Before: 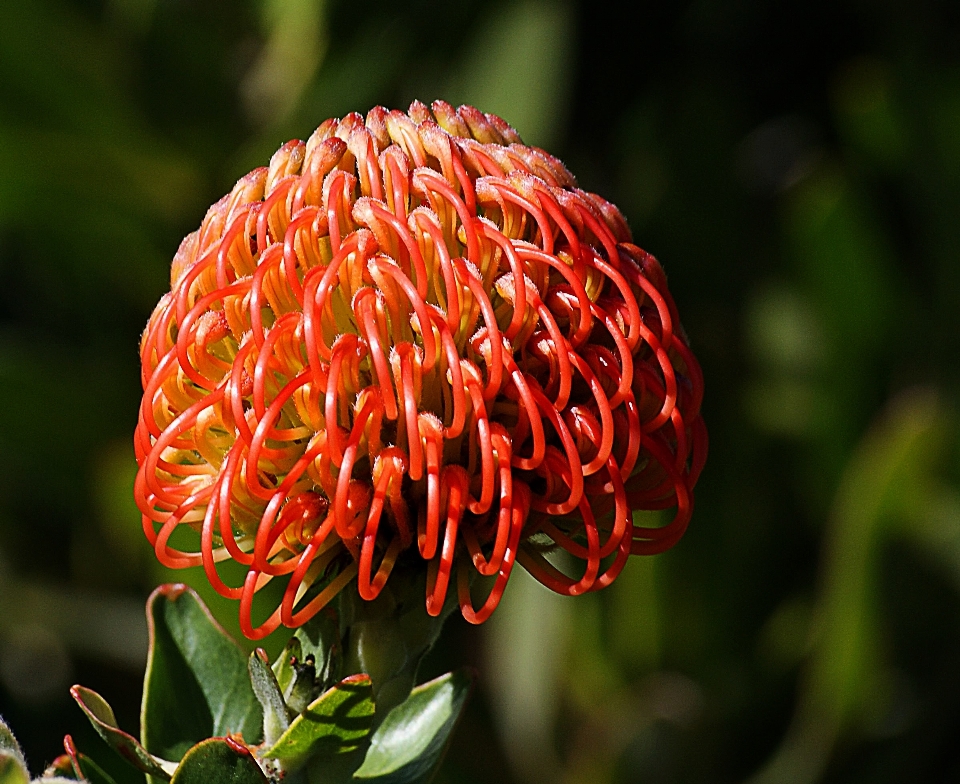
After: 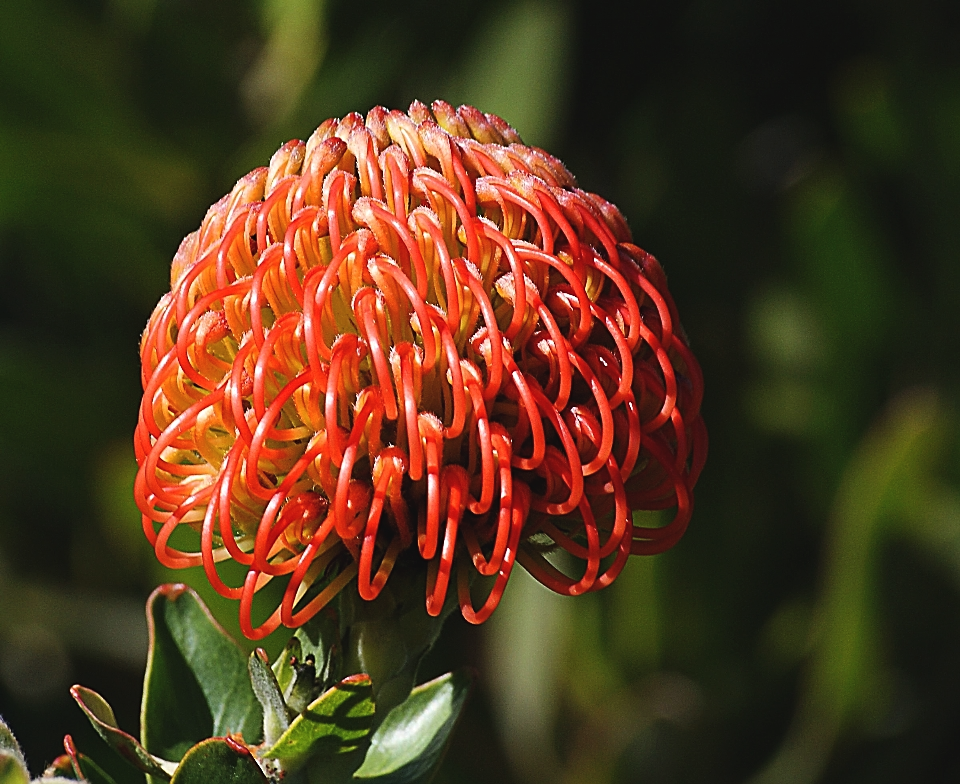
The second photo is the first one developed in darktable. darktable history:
exposure: black level correction -0.005, exposure 0.054 EV, compensate highlight preservation false
sharpen: amount 0.2
